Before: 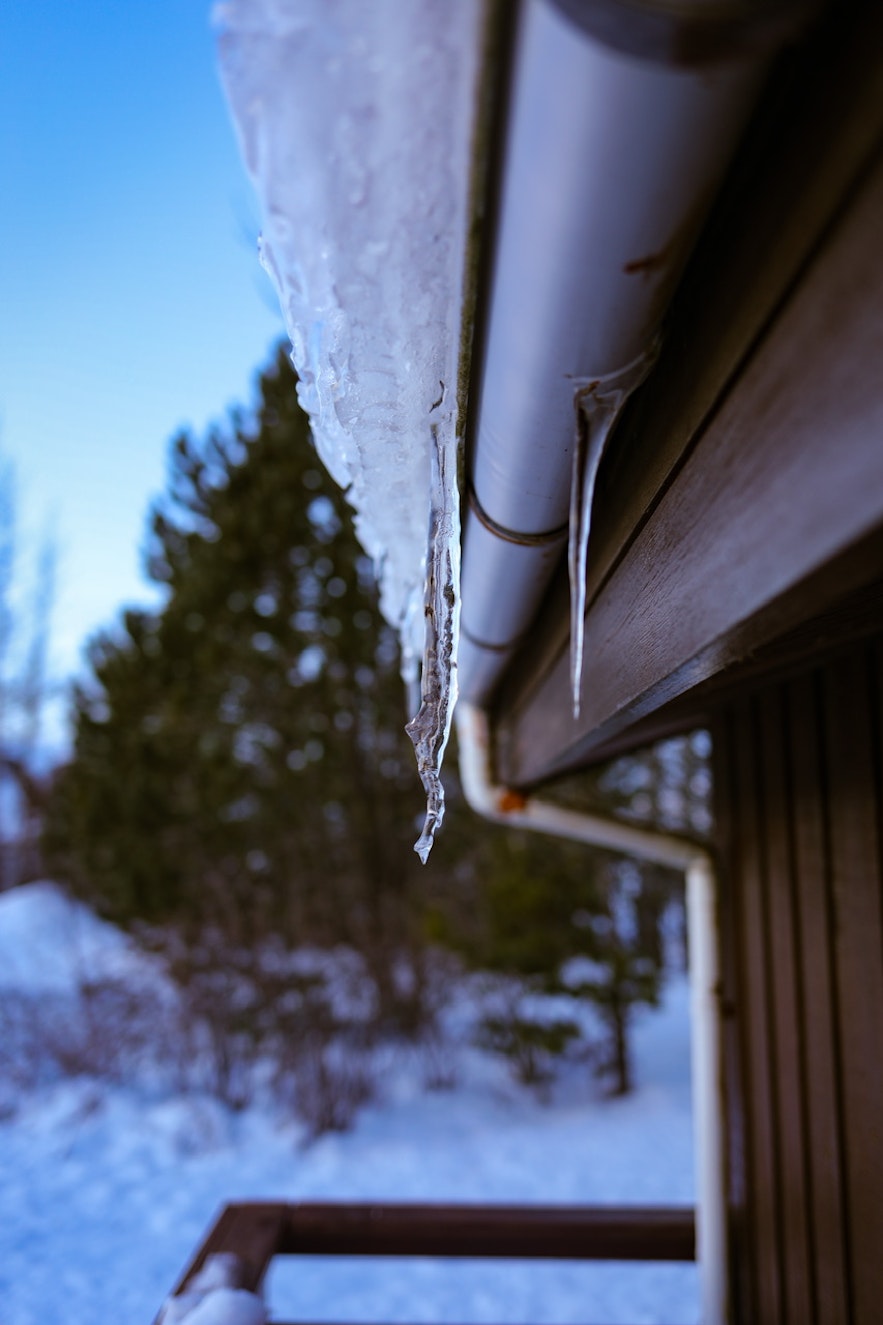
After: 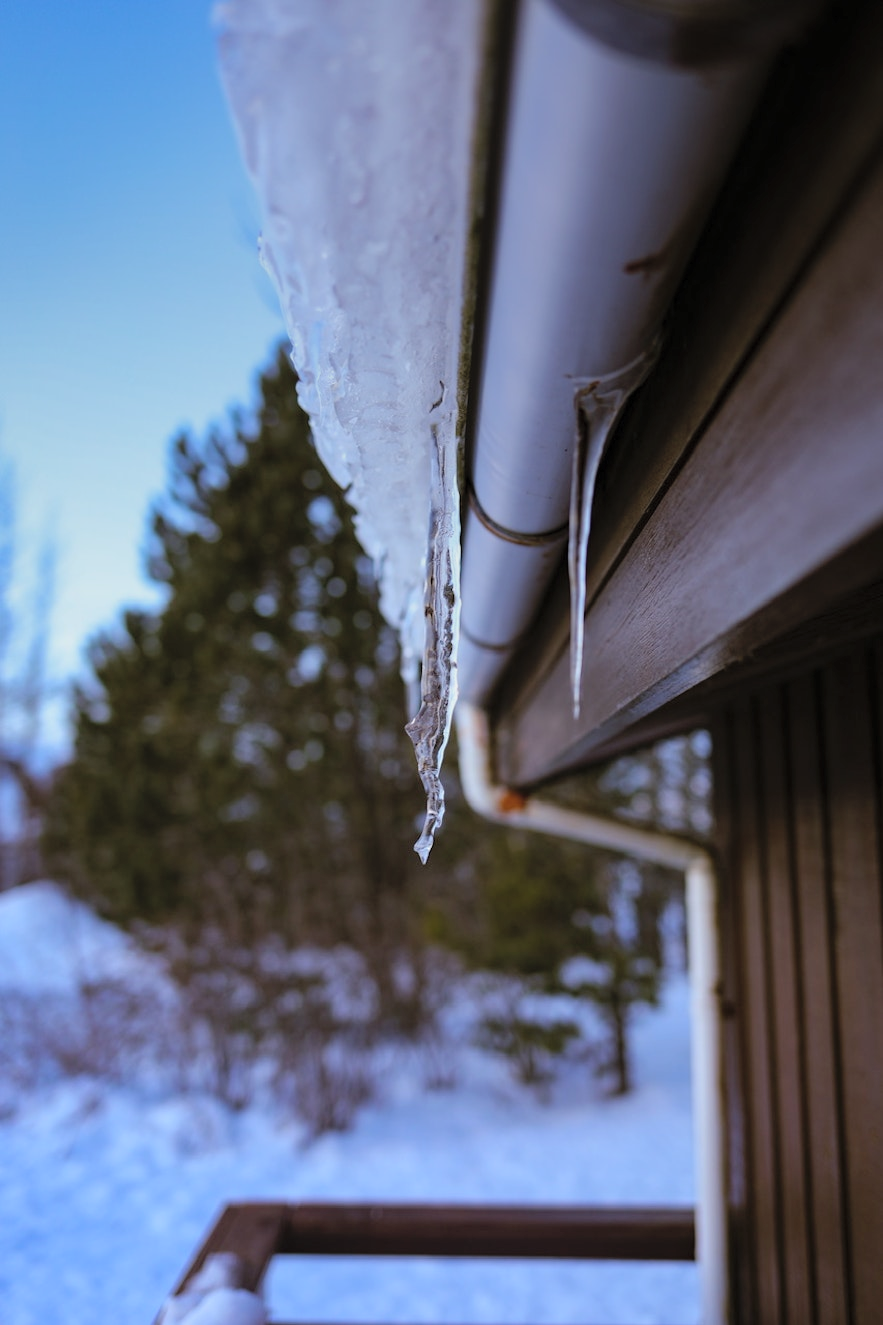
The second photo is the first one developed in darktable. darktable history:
graduated density: on, module defaults
contrast brightness saturation: brightness 0.15
